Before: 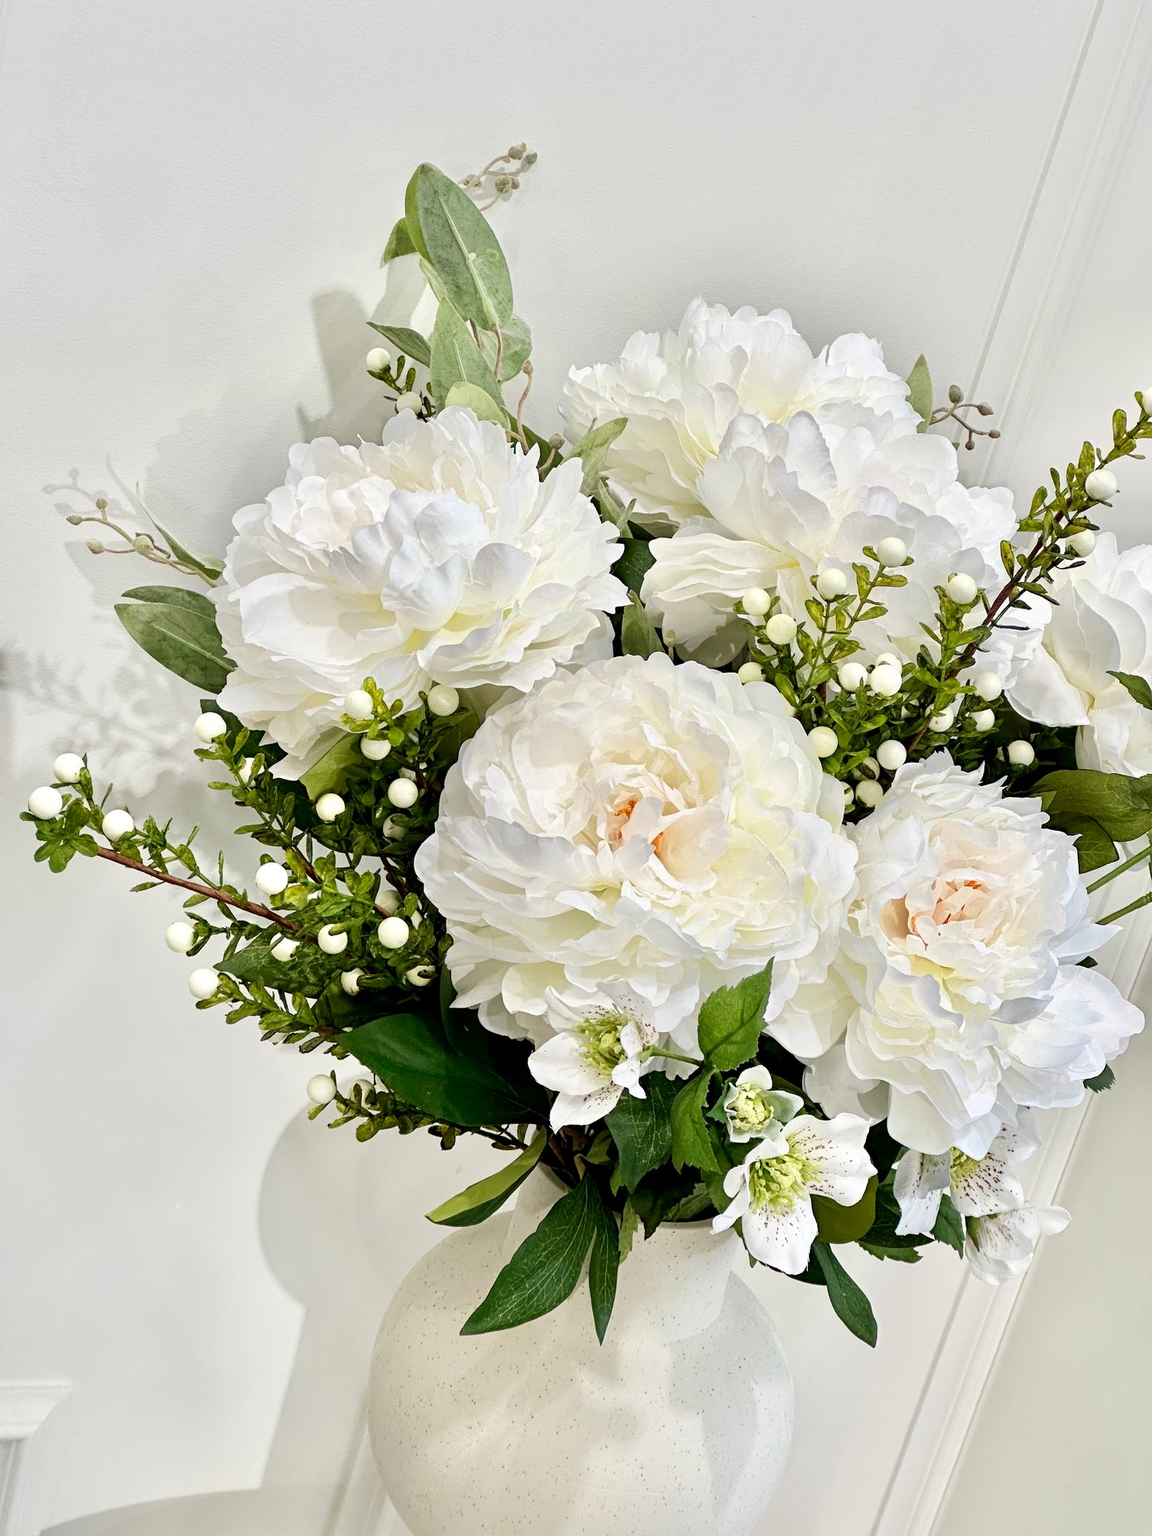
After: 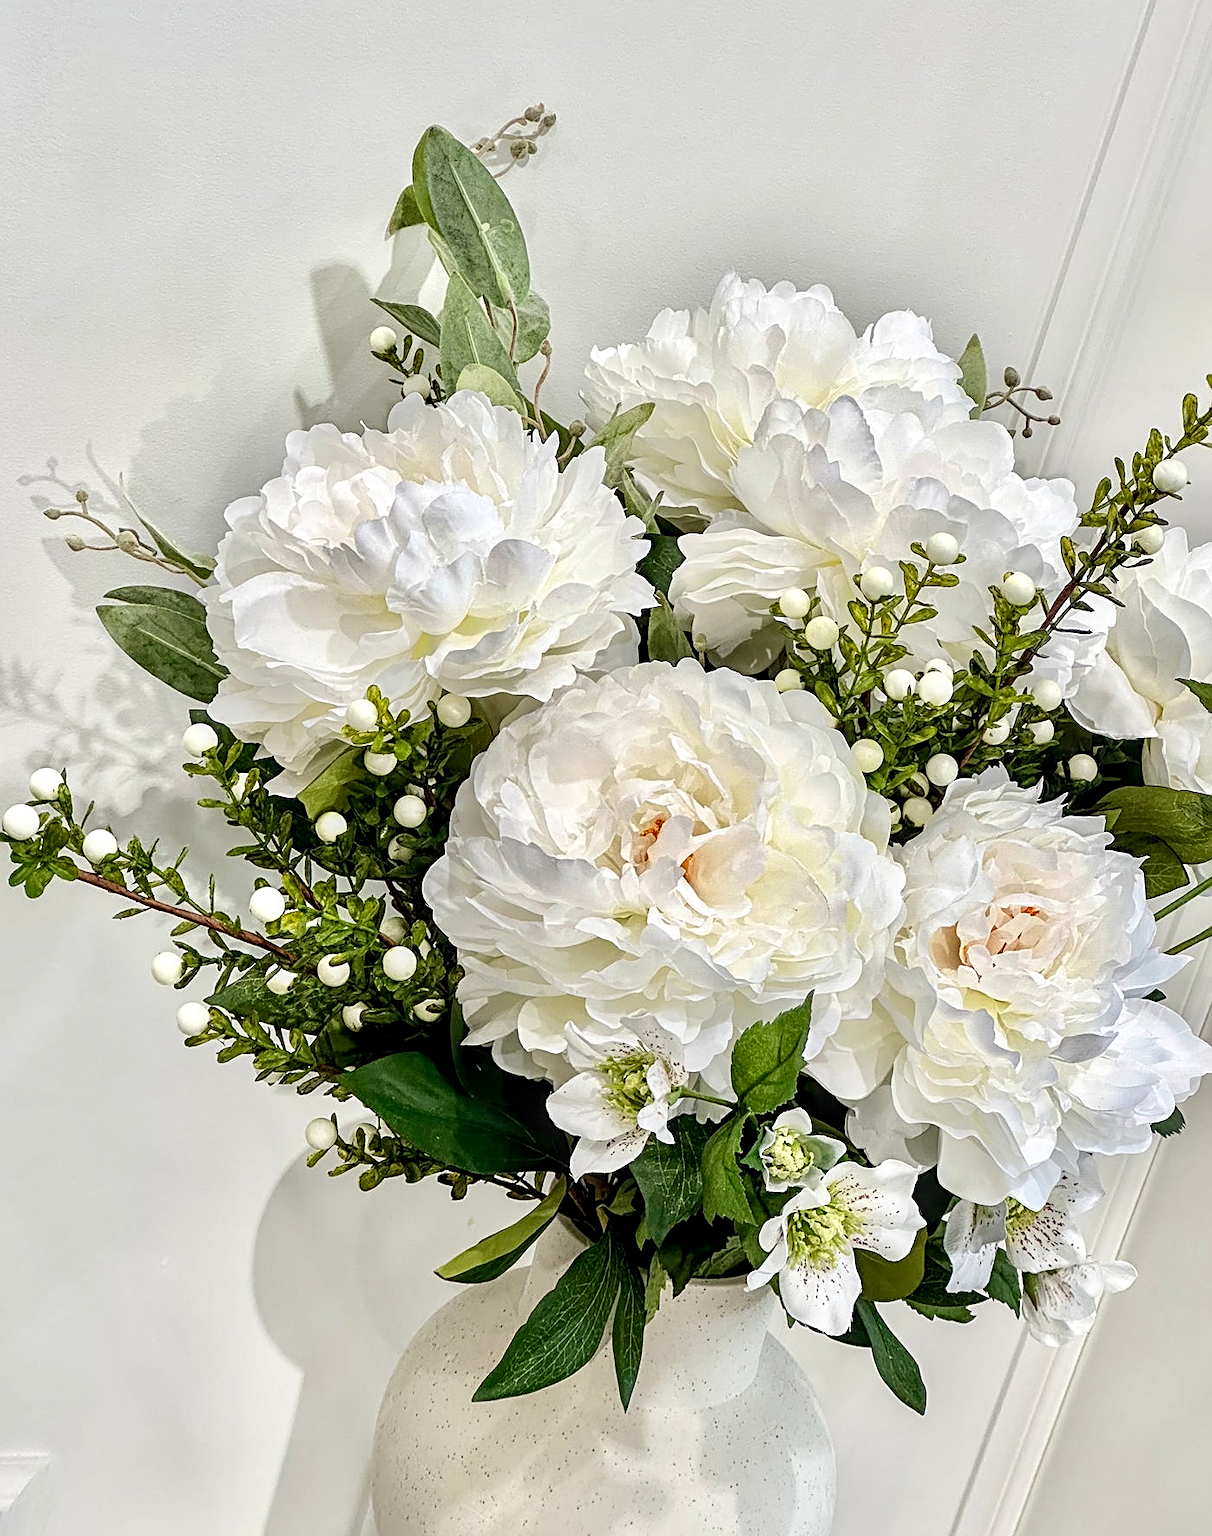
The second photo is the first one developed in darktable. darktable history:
crop: left 2.334%, top 3.158%, right 0.967%, bottom 4.968%
sharpen: on, module defaults
local contrast: detail 142%
exposure: compensate highlight preservation false
